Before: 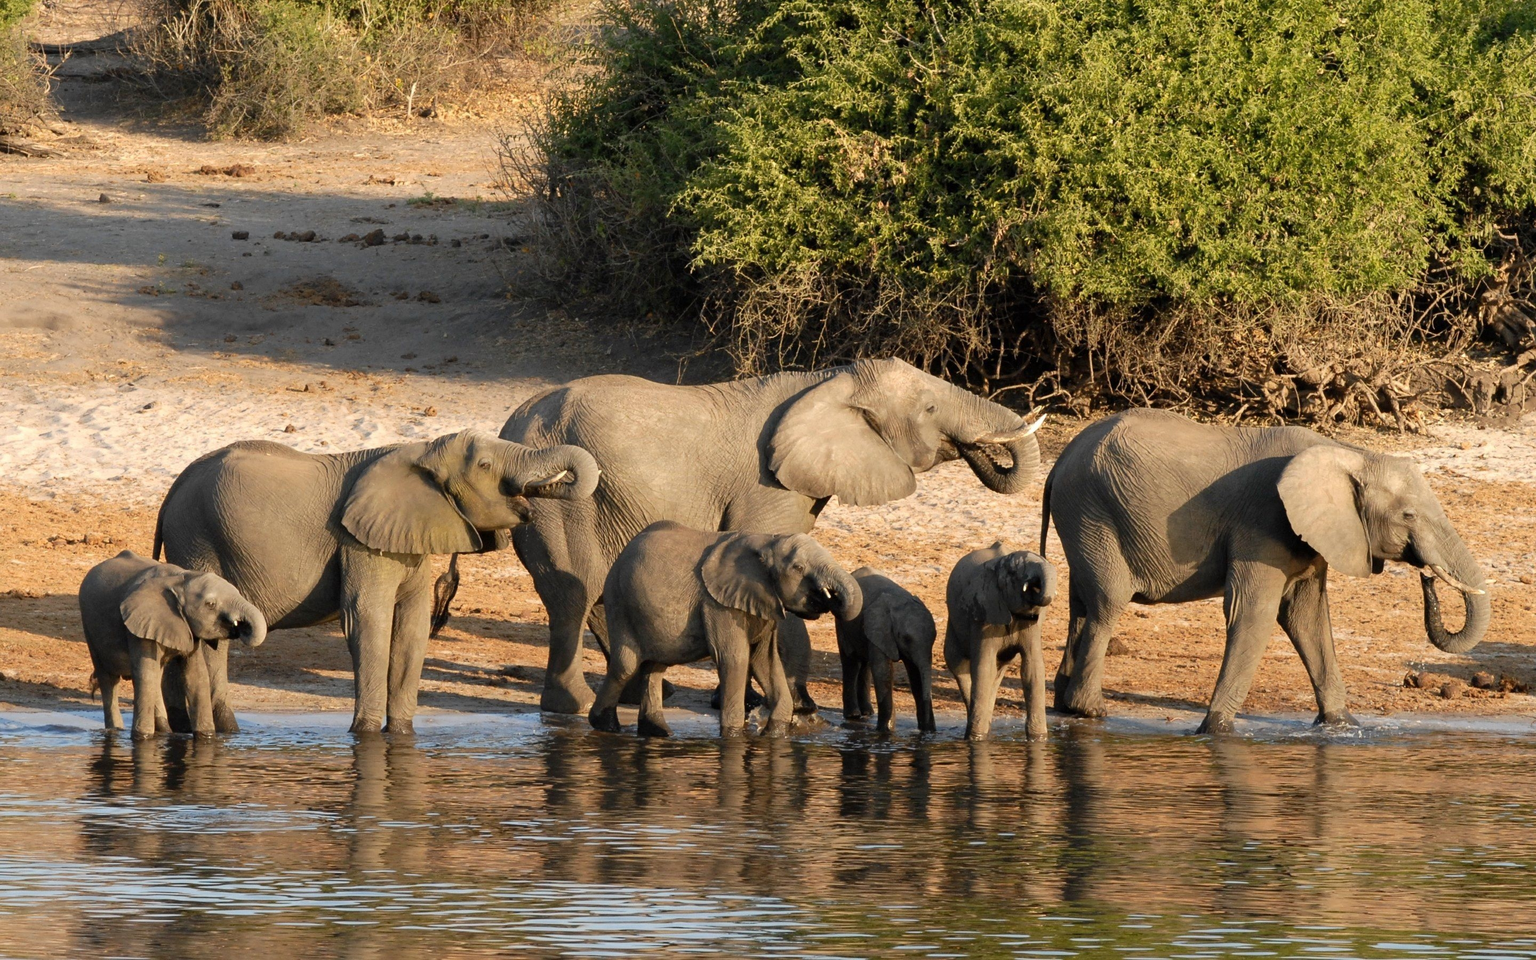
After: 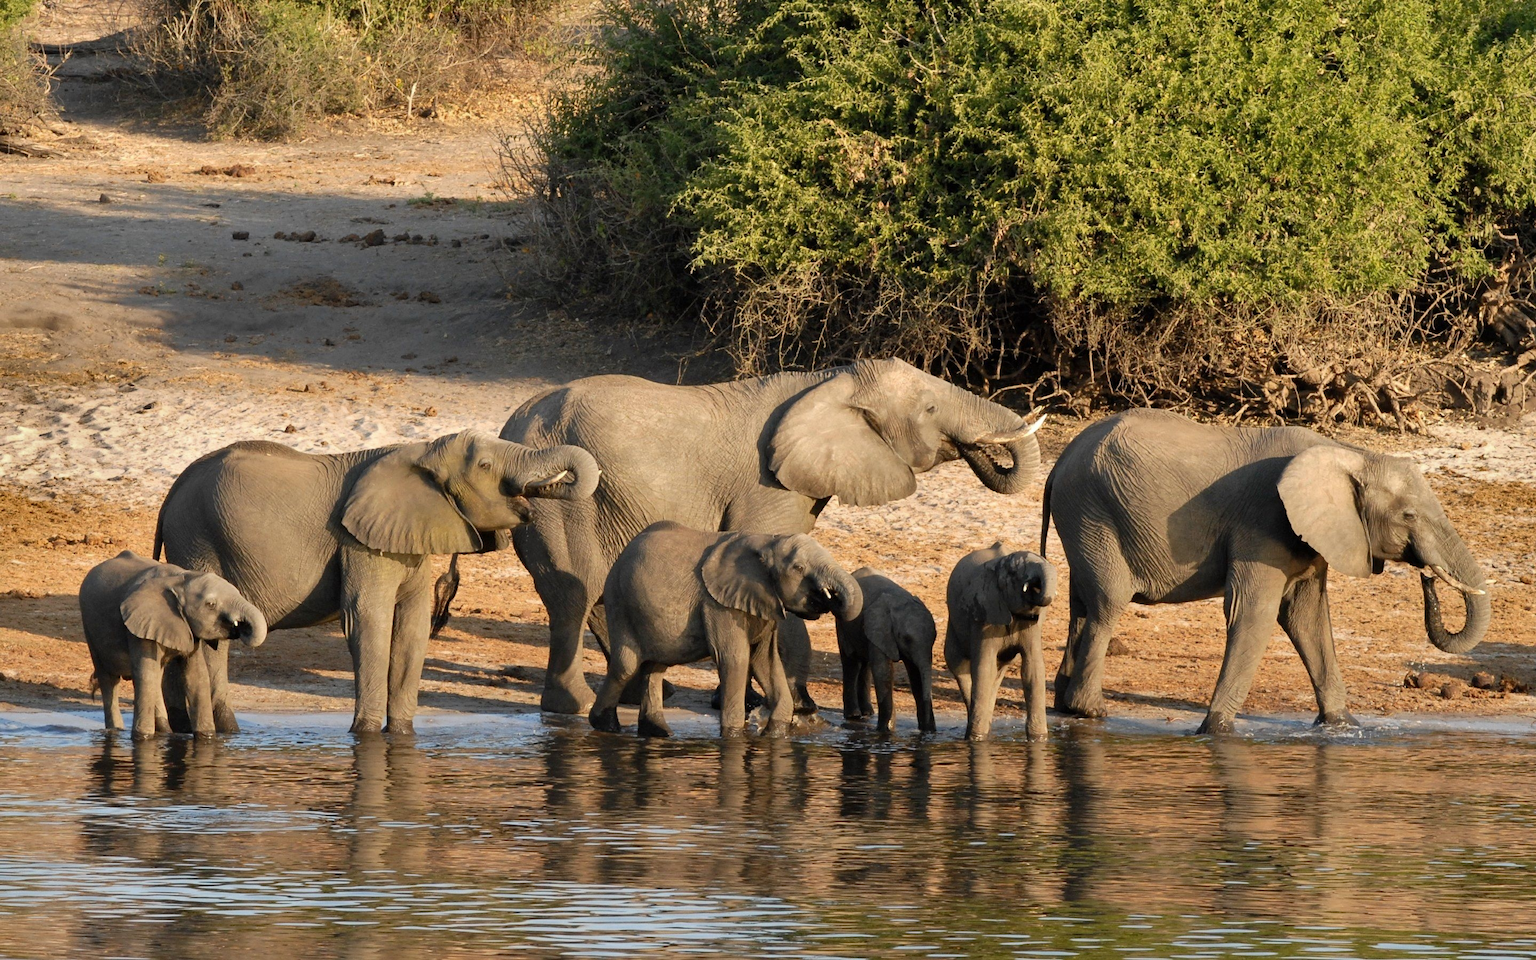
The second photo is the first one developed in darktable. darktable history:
shadows and highlights: shadows 24.62, highlights -79.03, soften with gaussian
